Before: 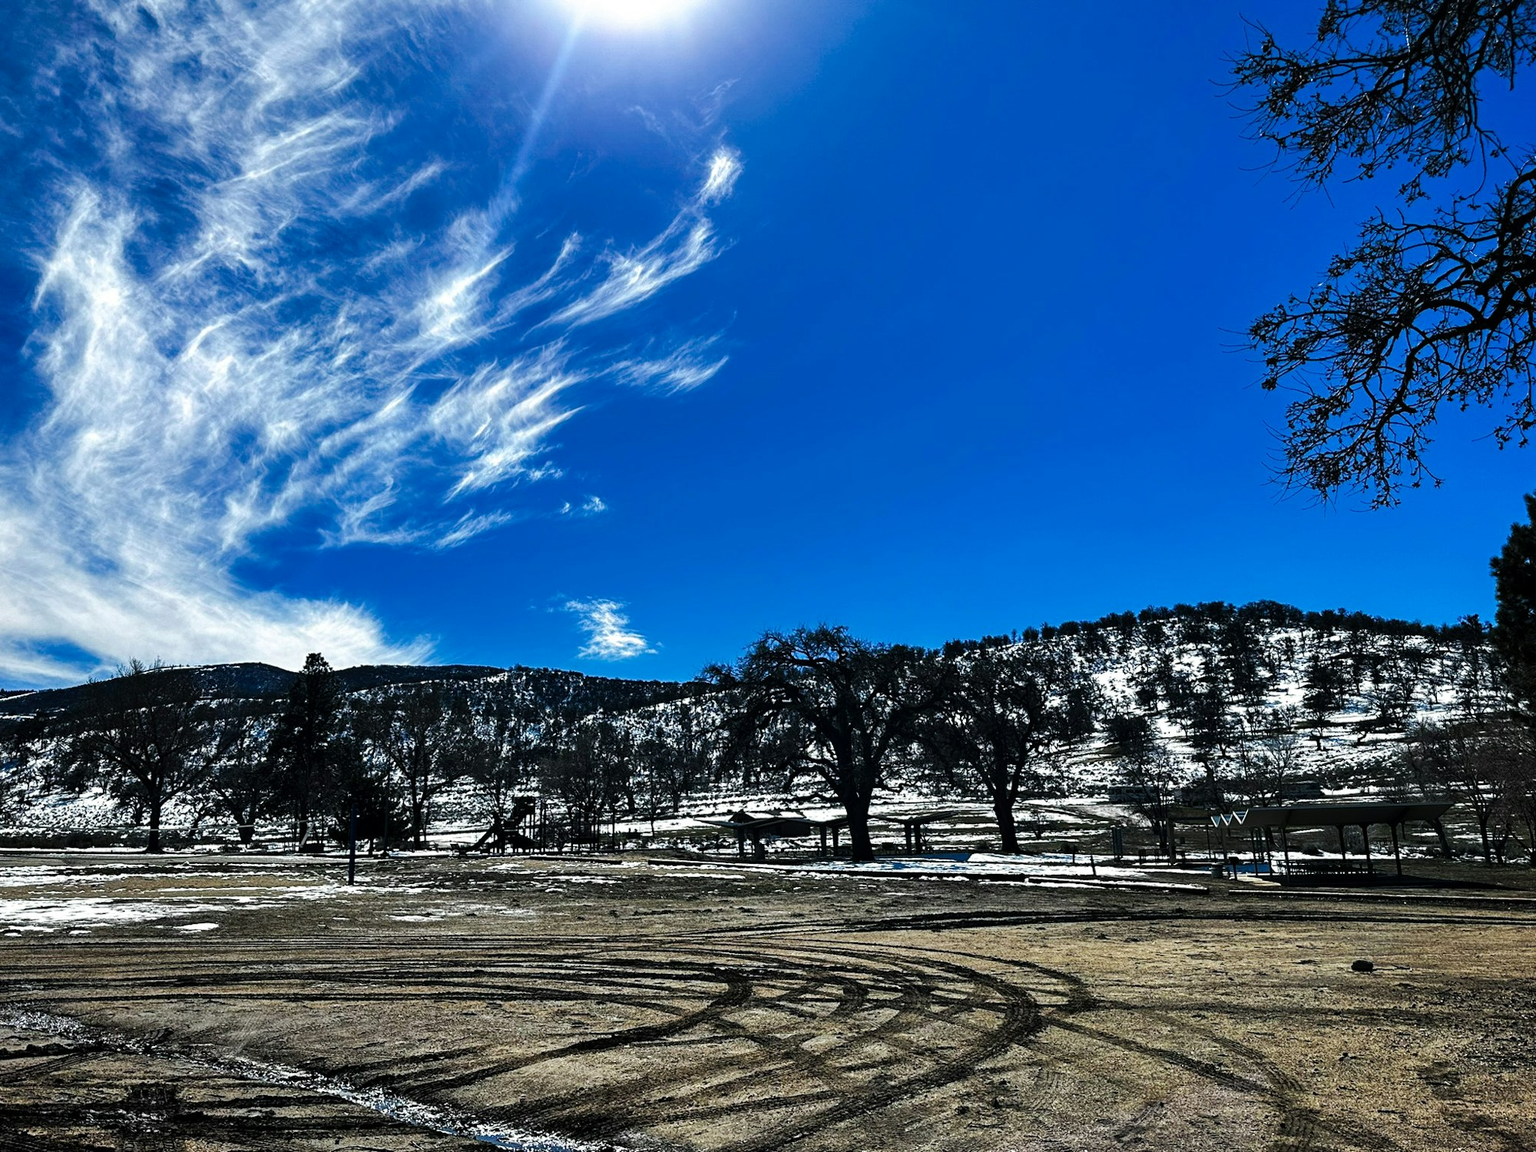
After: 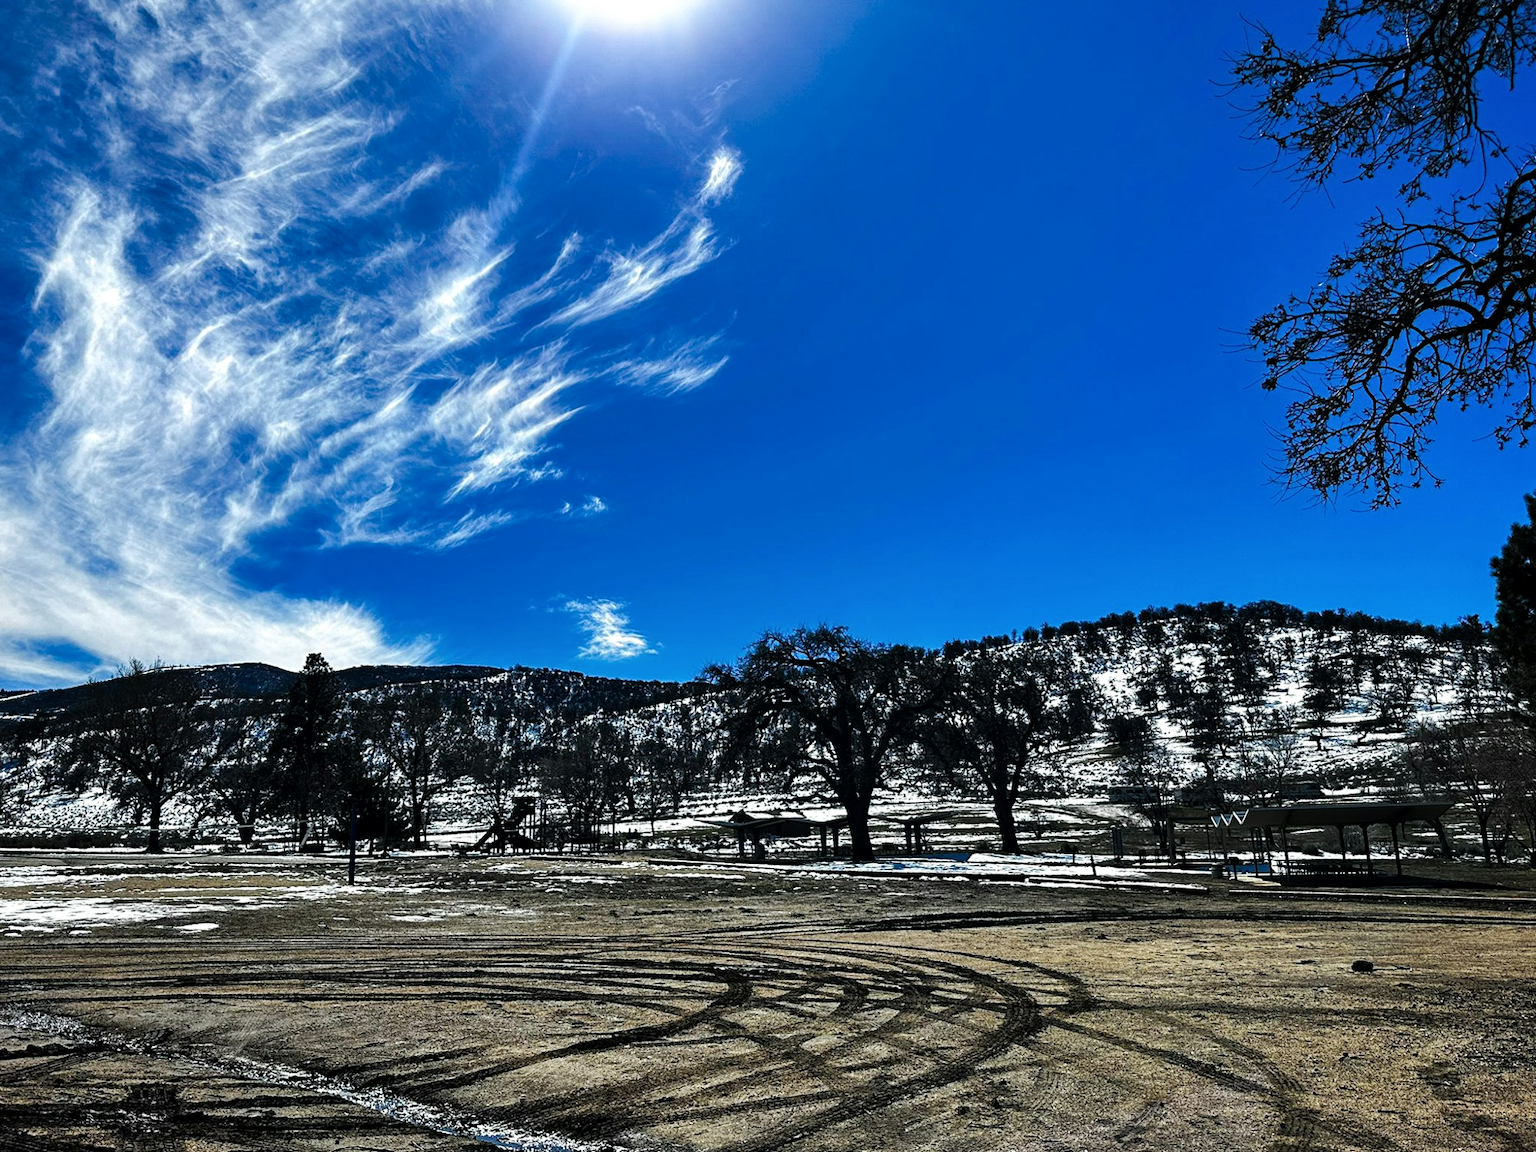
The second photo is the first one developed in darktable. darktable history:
local contrast: mode bilateral grid, contrast 100, coarseness 99, detail 108%, midtone range 0.2
